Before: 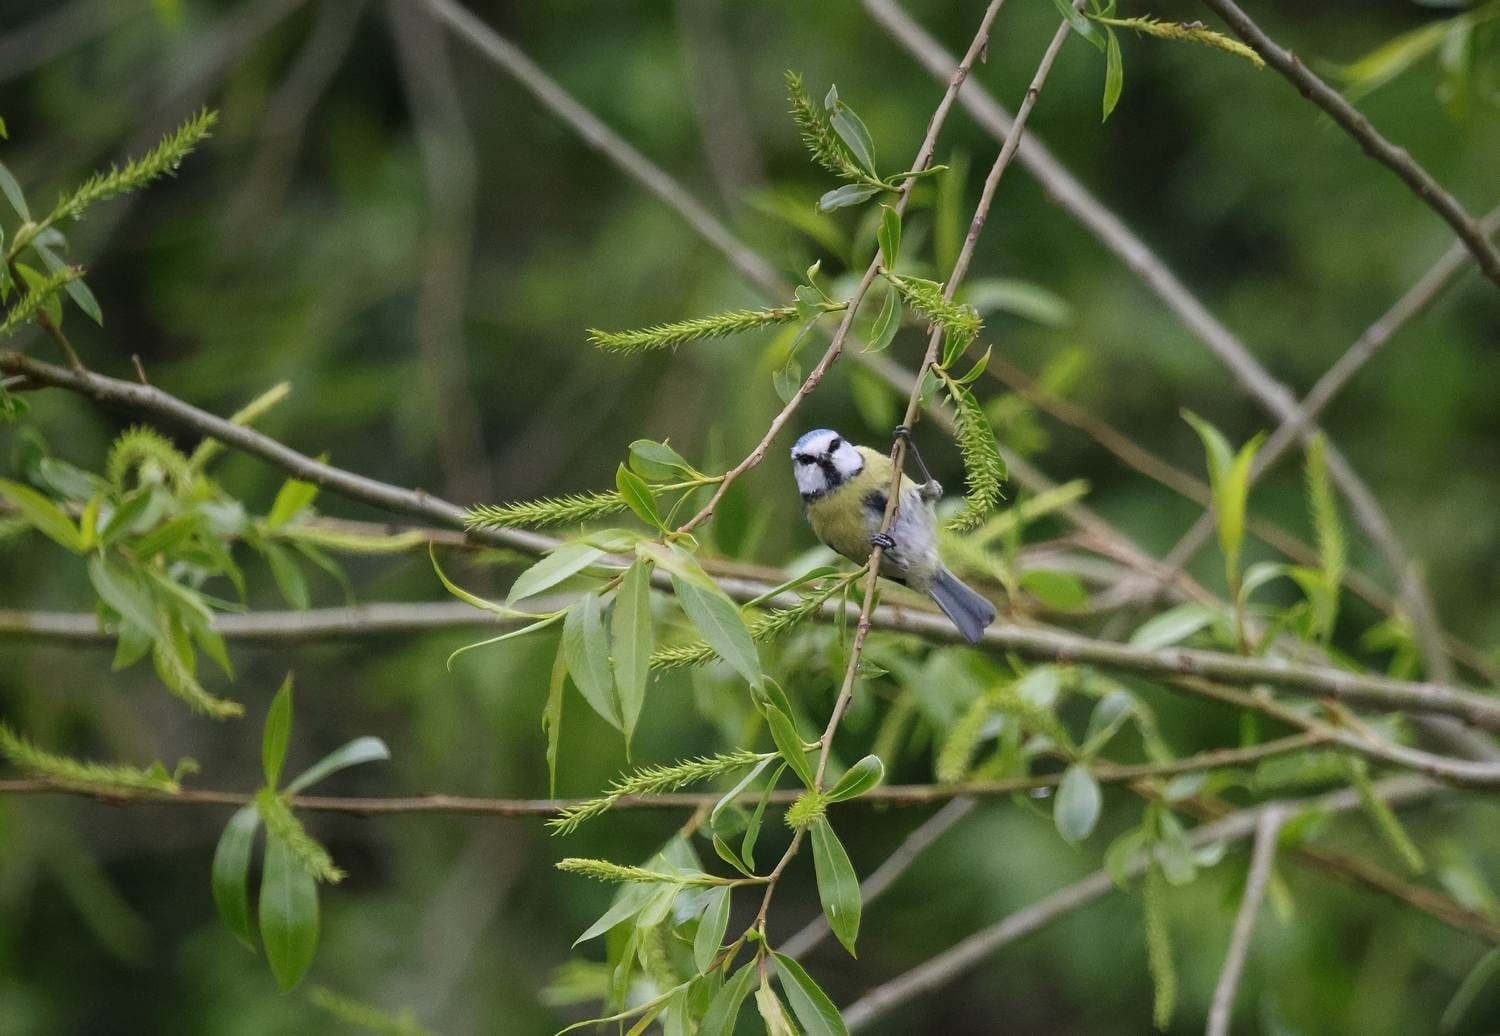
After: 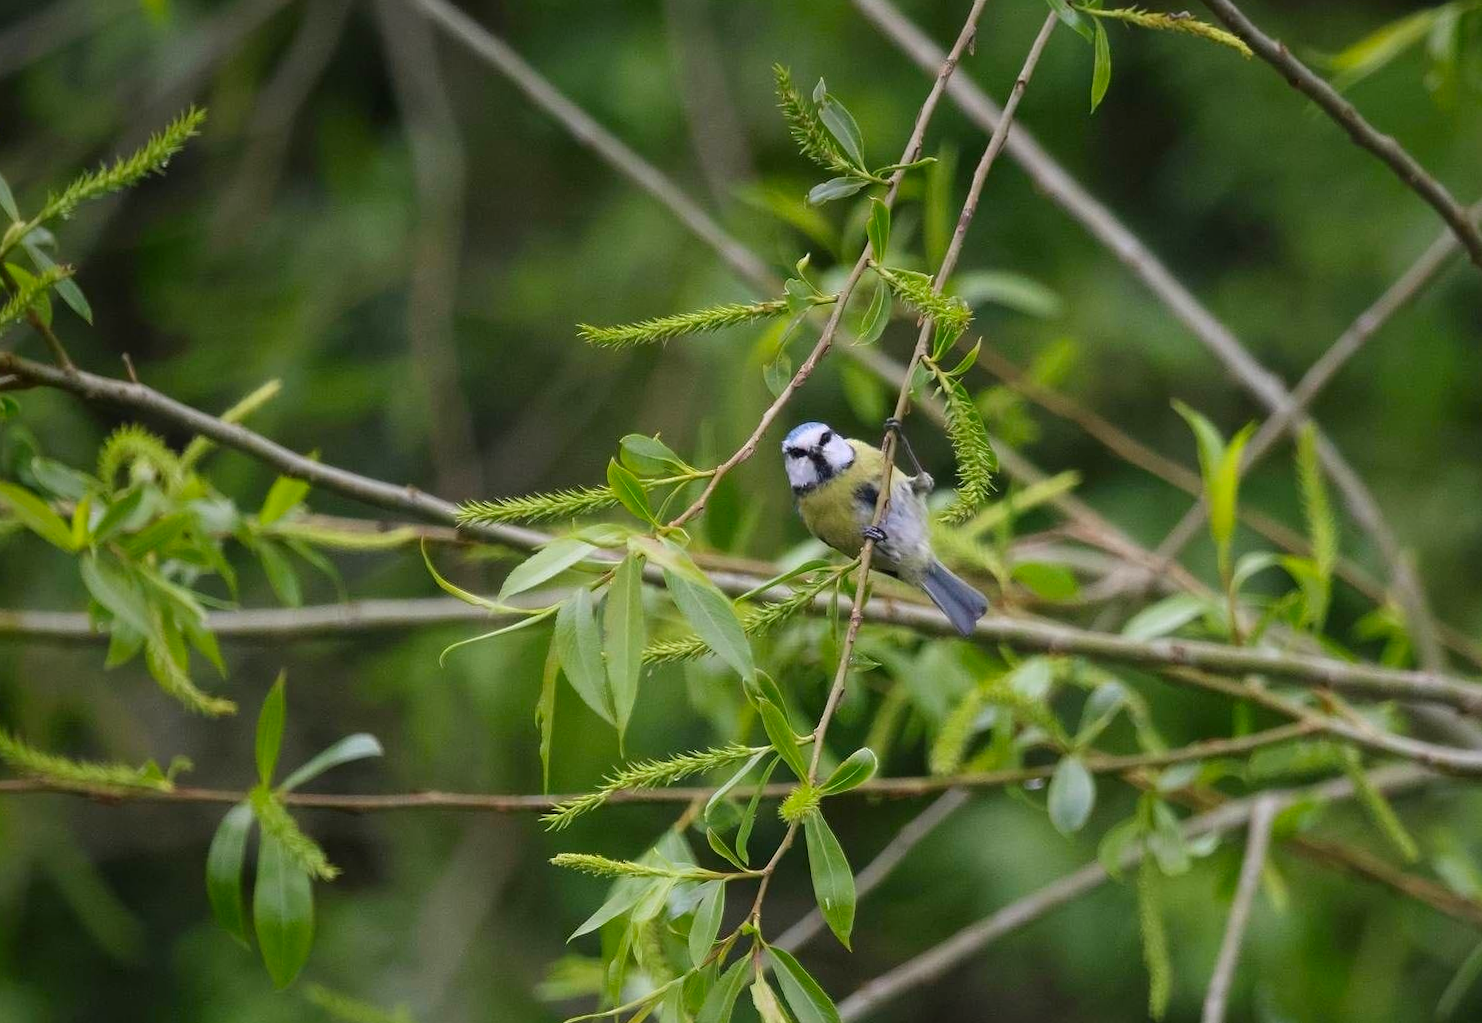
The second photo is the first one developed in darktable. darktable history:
rotate and perspective: rotation -0.45°, automatic cropping original format, crop left 0.008, crop right 0.992, crop top 0.012, crop bottom 0.988
color contrast: green-magenta contrast 1.2, blue-yellow contrast 1.2
